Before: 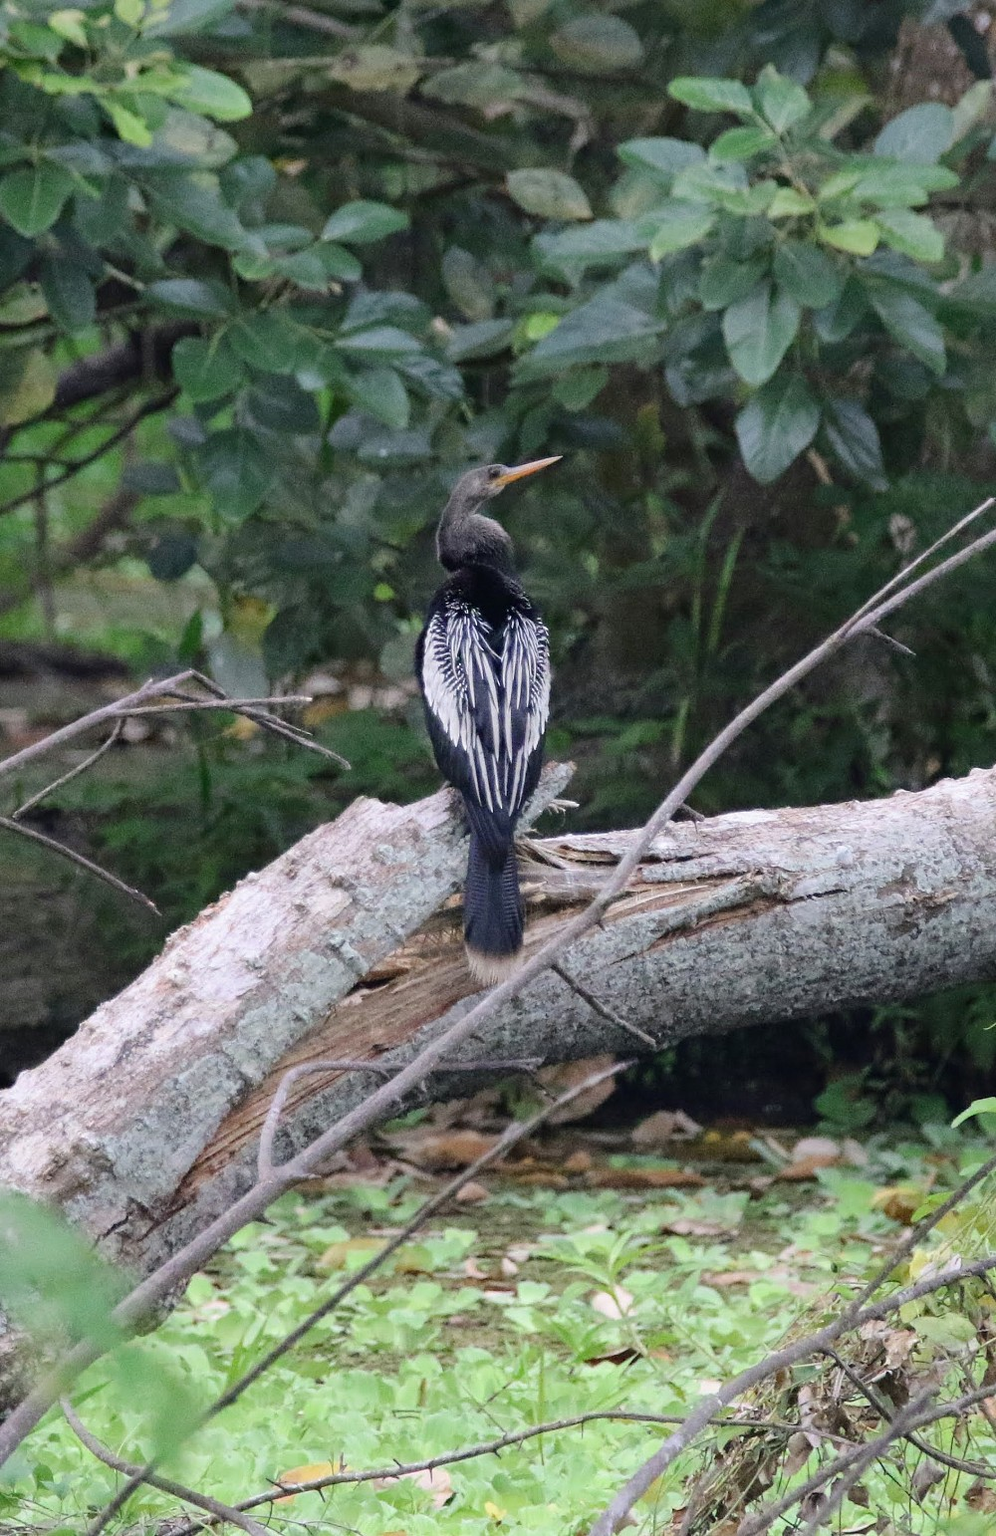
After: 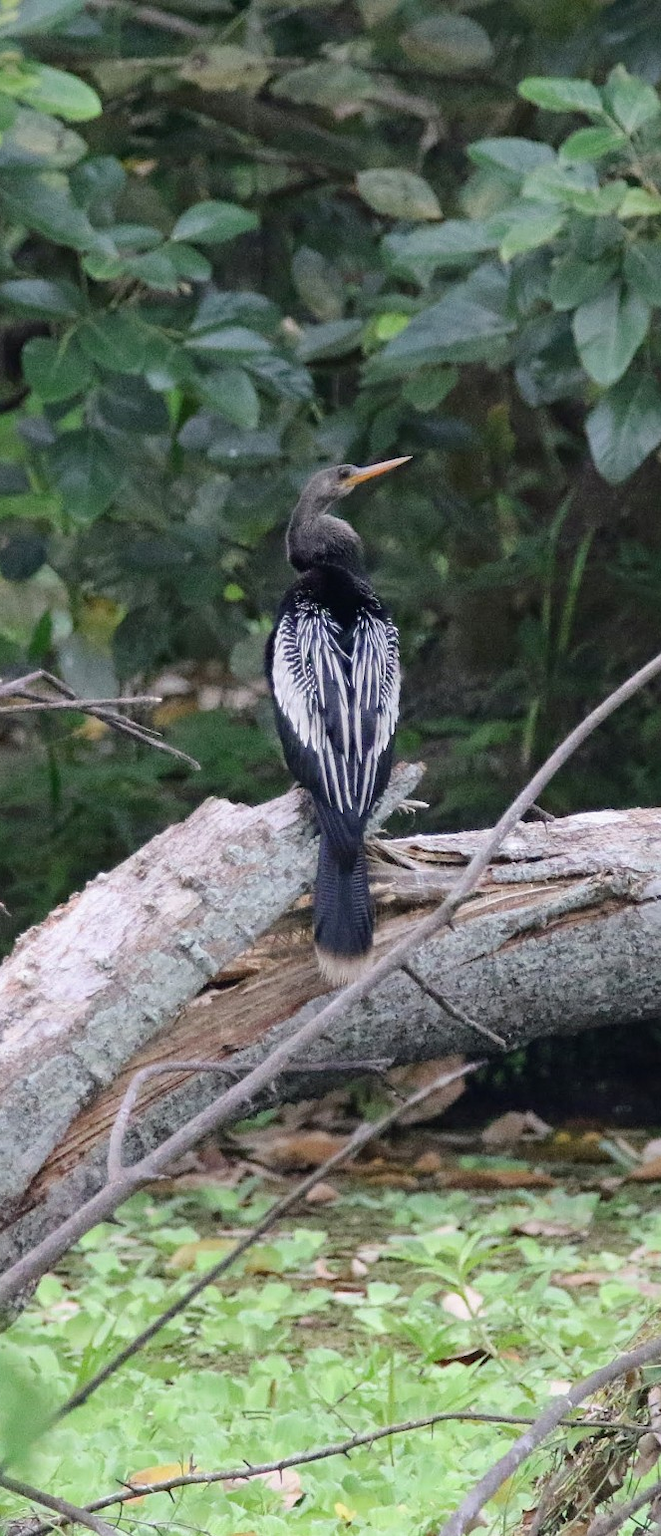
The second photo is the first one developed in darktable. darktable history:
crop and rotate: left 15.165%, right 18.411%
